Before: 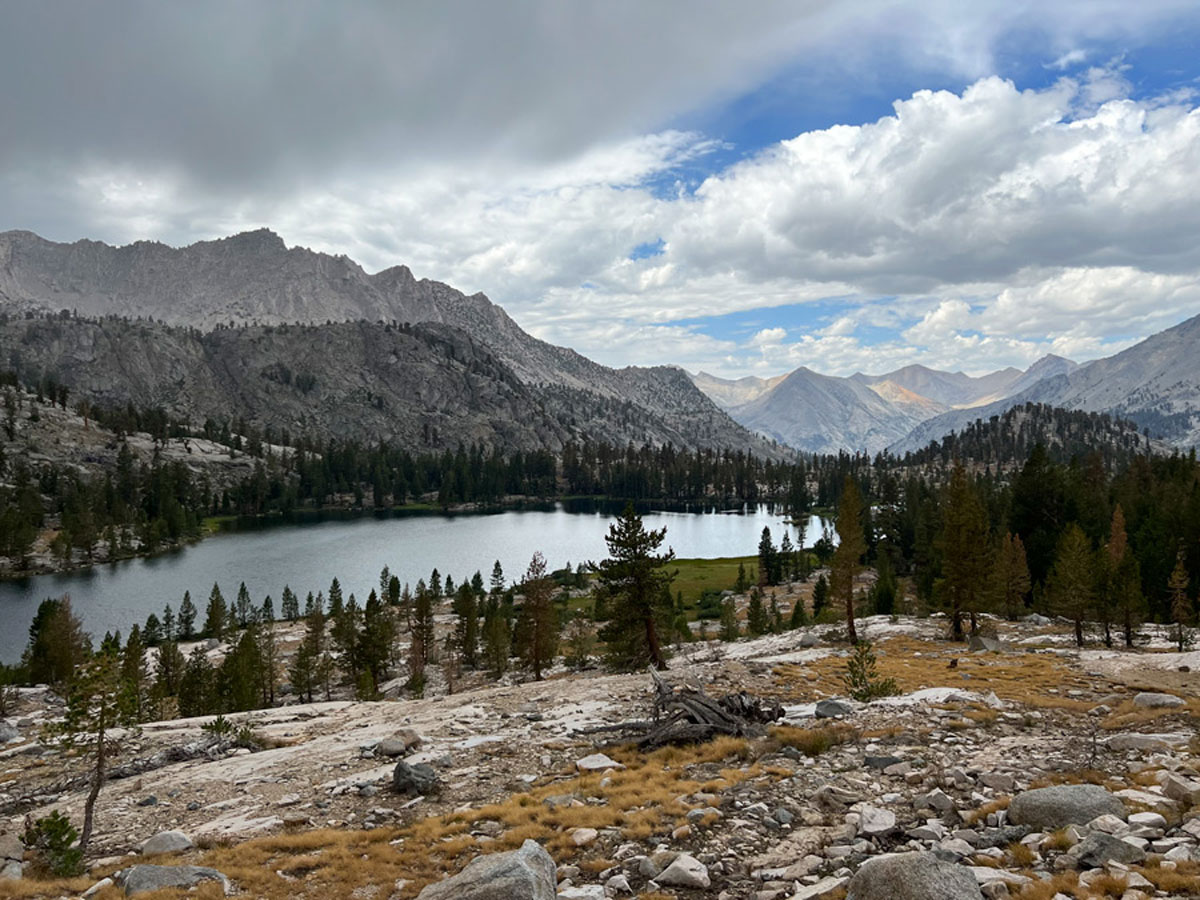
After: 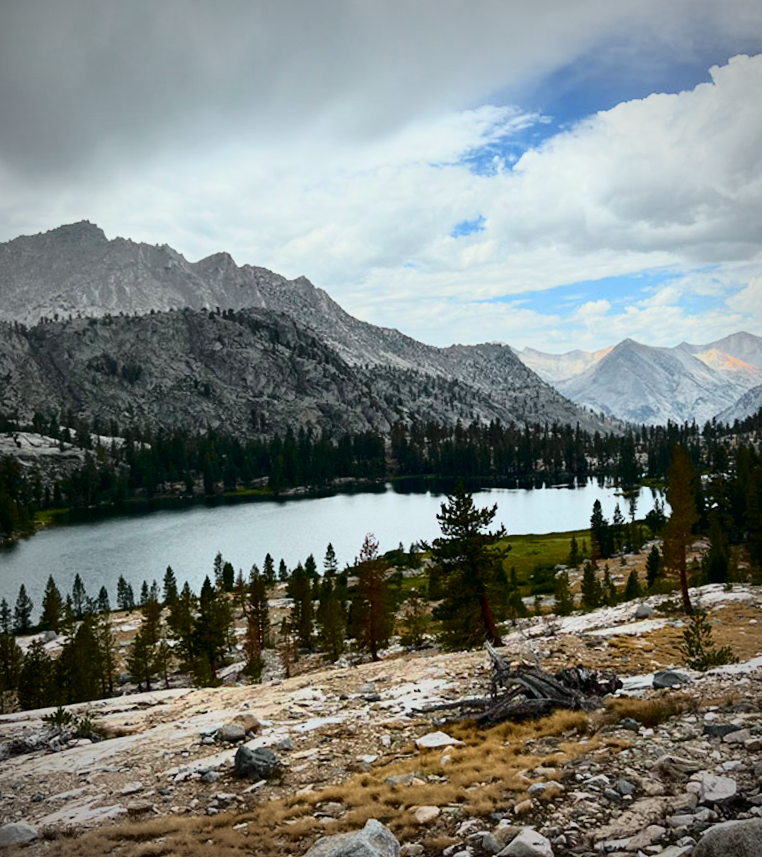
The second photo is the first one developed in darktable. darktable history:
crop and rotate: left 12.648%, right 20.685%
rotate and perspective: rotation -2.12°, lens shift (vertical) 0.009, lens shift (horizontal) -0.008, automatic cropping original format, crop left 0.036, crop right 0.964, crop top 0.05, crop bottom 0.959
tone curve: curves: ch0 [(0, 0) (0.081, 0.044) (0.192, 0.125) (0.283, 0.238) (0.416, 0.449) (0.495, 0.524) (0.661, 0.756) (0.788, 0.87) (1, 0.951)]; ch1 [(0, 0) (0.161, 0.092) (0.35, 0.33) (0.392, 0.392) (0.427, 0.426) (0.479, 0.472) (0.505, 0.497) (0.521, 0.524) (0.567, 0.56) (0.583, 0.592) (0.625, 0.627) (0.678, 0.733) (1, 1)]; ch2 [(0, 0) (0.346, 0.362) (0.404, 0.427) (0.502, 0.499) (0.531, 0.523) (0.544, 0.561) (0.58, 0.59) (0.629, 0.642) (0.717, 0.678) (1, 1)], color space Lab, independent channels, preserve colors none
vignetting: fall-off start 74.49%, fall-off radius 65.9%, brightness -0.628, saturation -0.68
color balance rgb: perceptual saturation grading › global saturation 20%, global vibrance 20%
